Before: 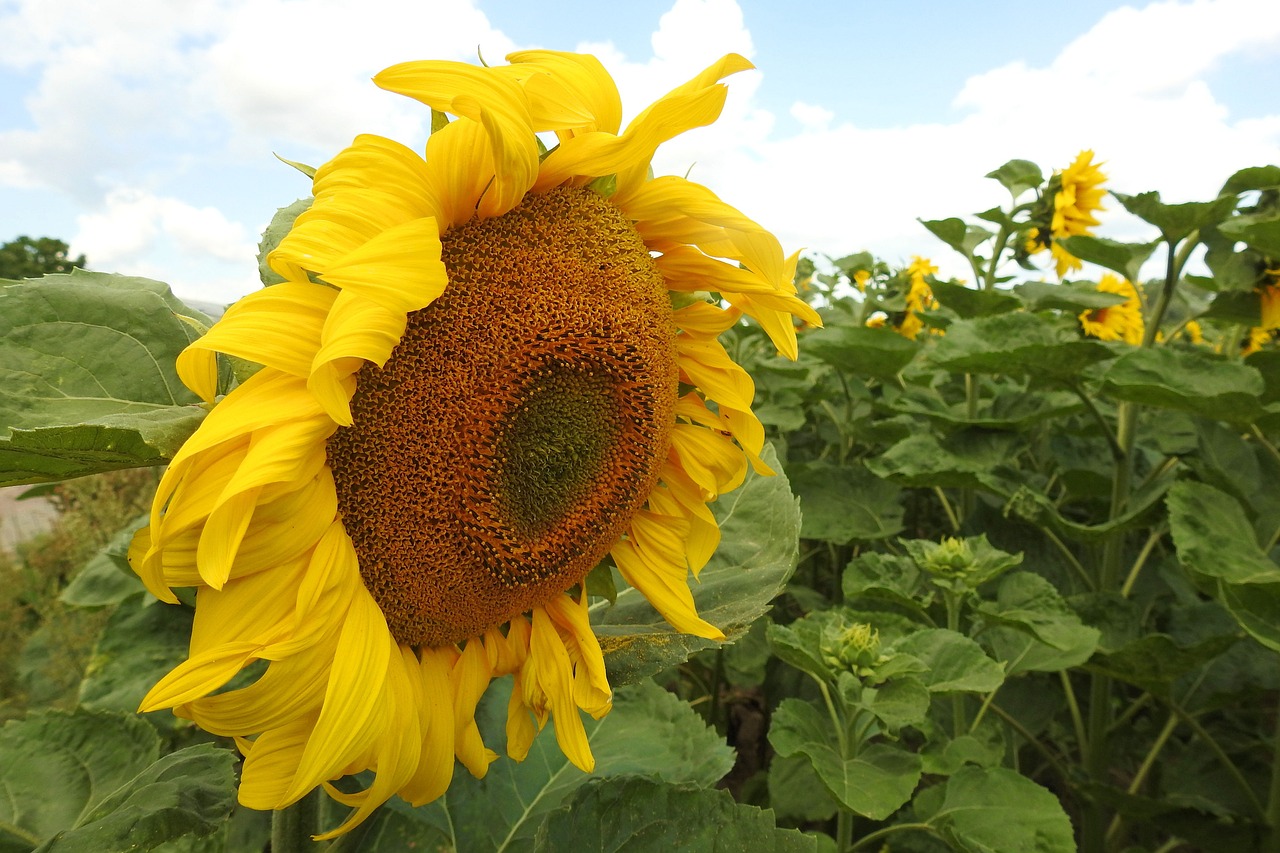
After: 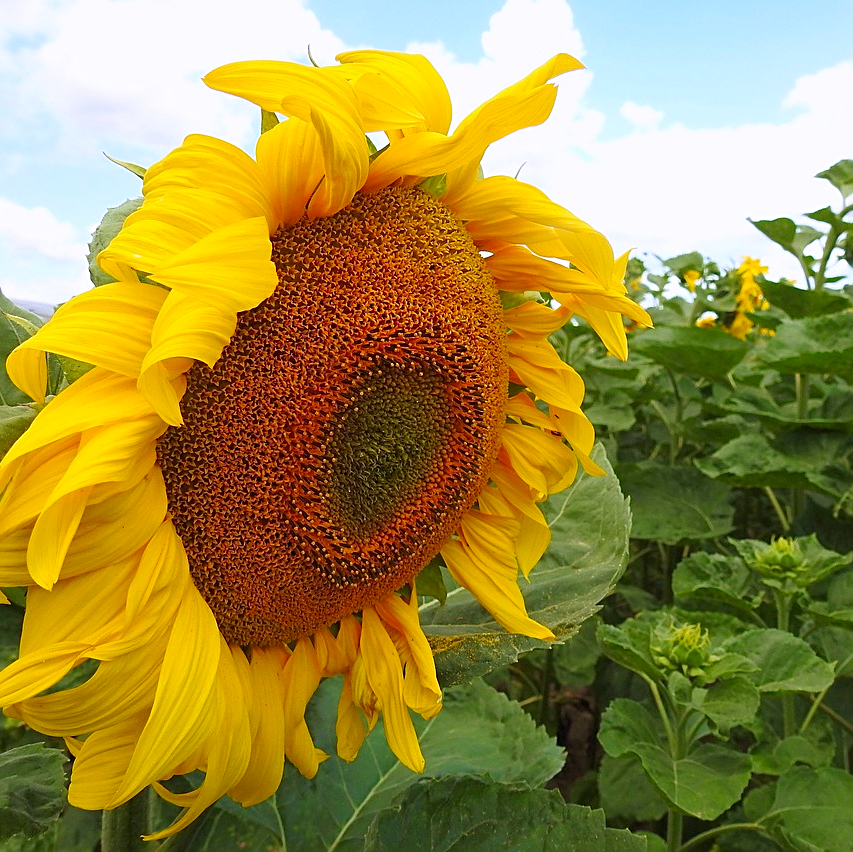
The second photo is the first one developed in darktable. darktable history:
color calibration: illuminant custom, x 0.367, y 0.392, temperature 4432.43 K
crop and rotate: left 13.356%, right 19.962%
color correction: highlights b* 0.019, saturation 1.36
sharpen: on, module defaults
